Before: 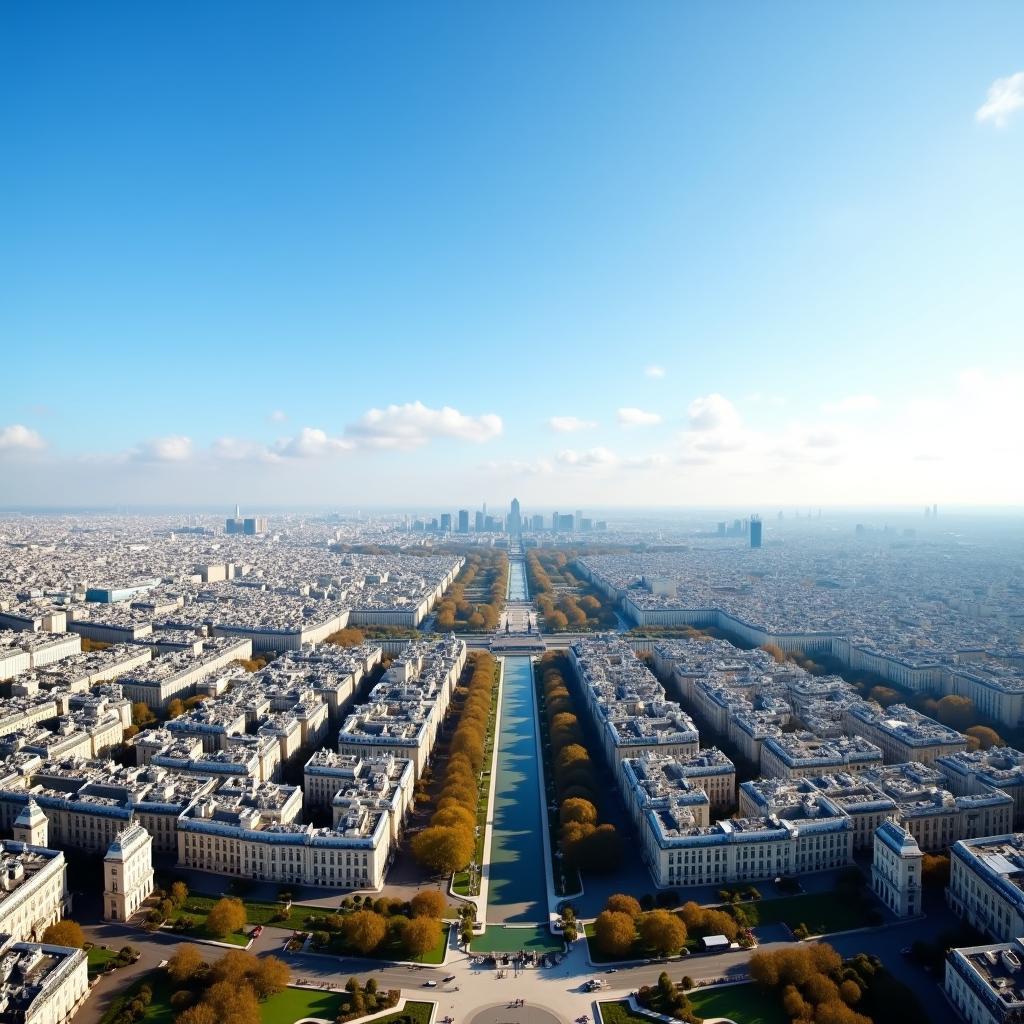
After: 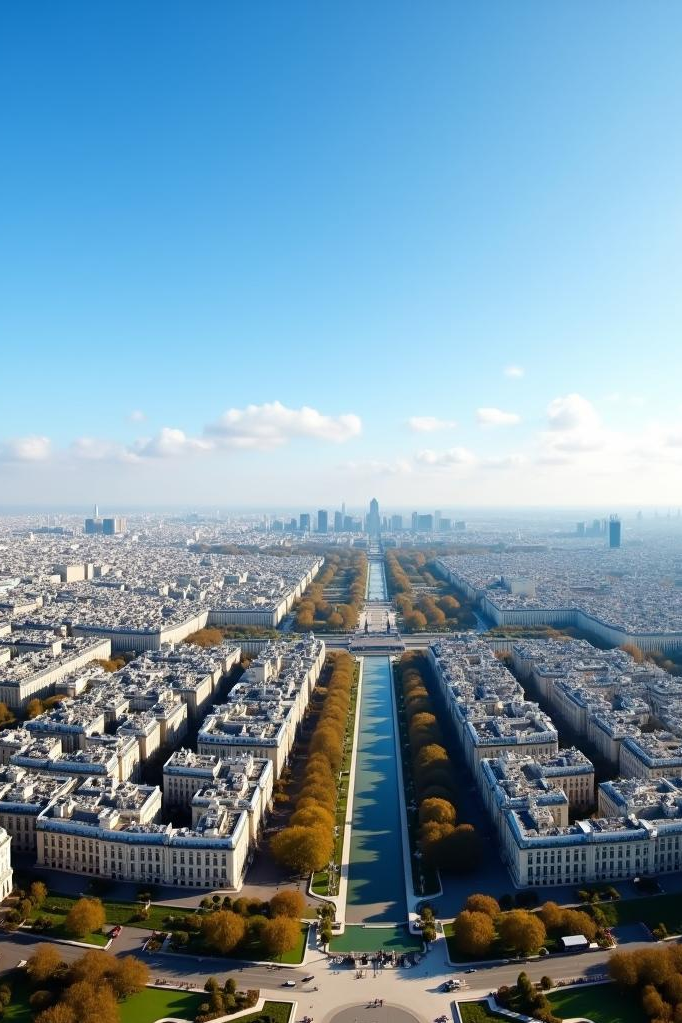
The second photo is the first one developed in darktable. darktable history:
crop and rotate: left 13.779%, right 19.564%
